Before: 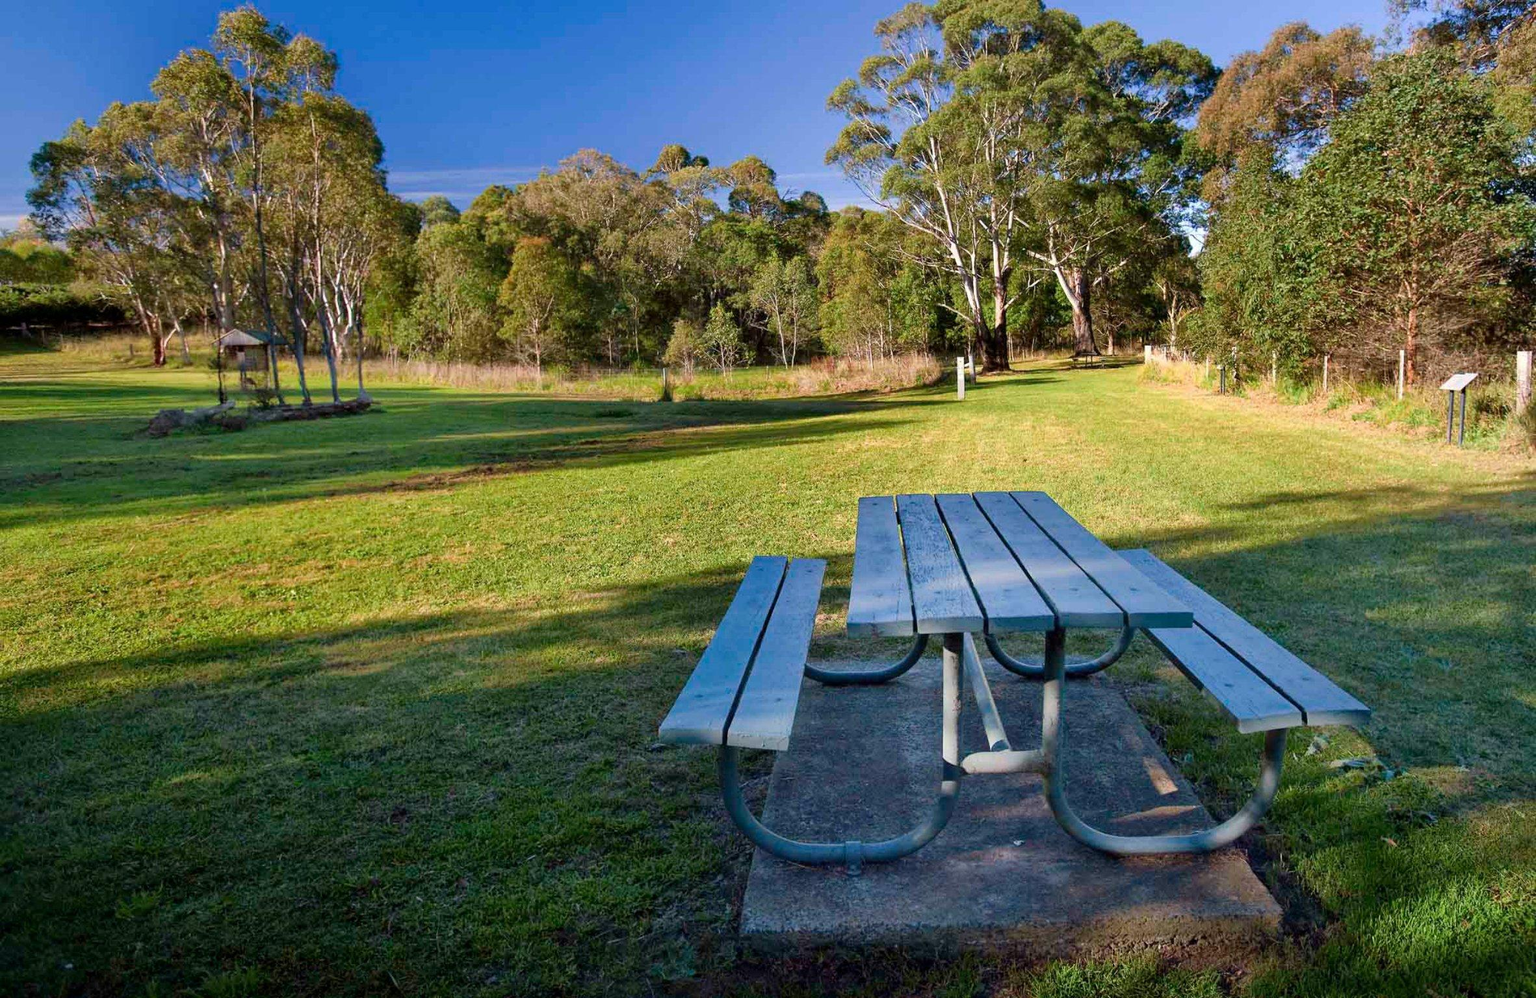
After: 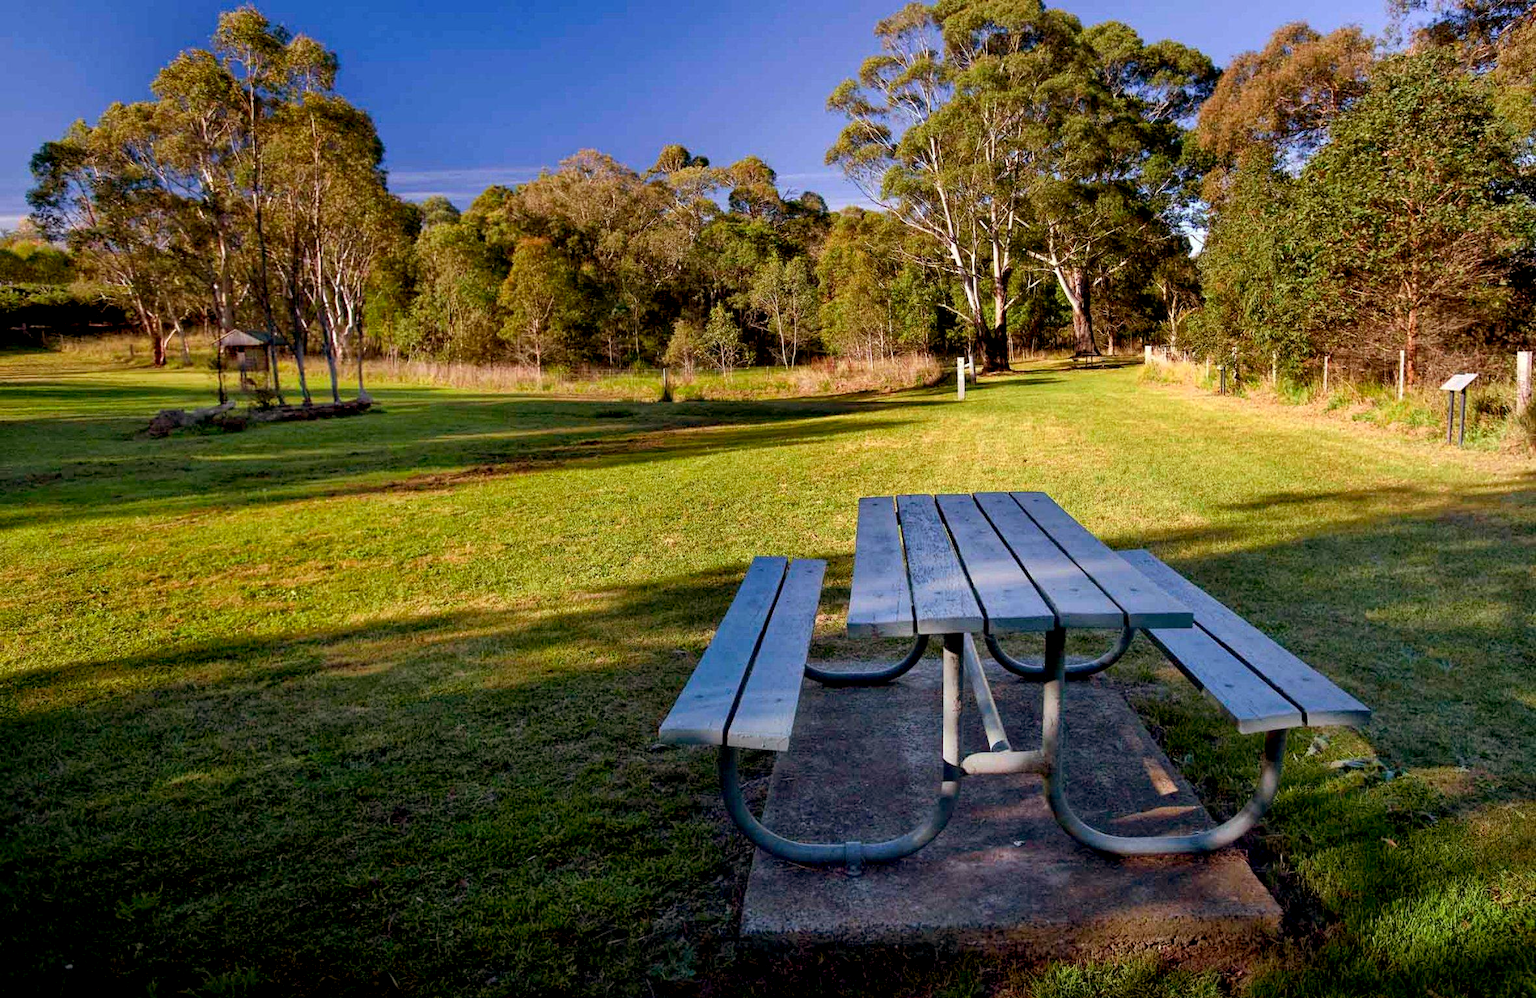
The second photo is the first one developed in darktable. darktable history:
rgb levels: mode RGB, independent channels, levels [[0, 0.5, 1], [0, 0.521, 1], [0, 0.536, 1]]
local contrast: highlights 100%, shadows 100%, detail 120%, midtone range 0.2
exposure: black level correction 0.009, exposure 0.014 EV, compensate highlight preservation false
